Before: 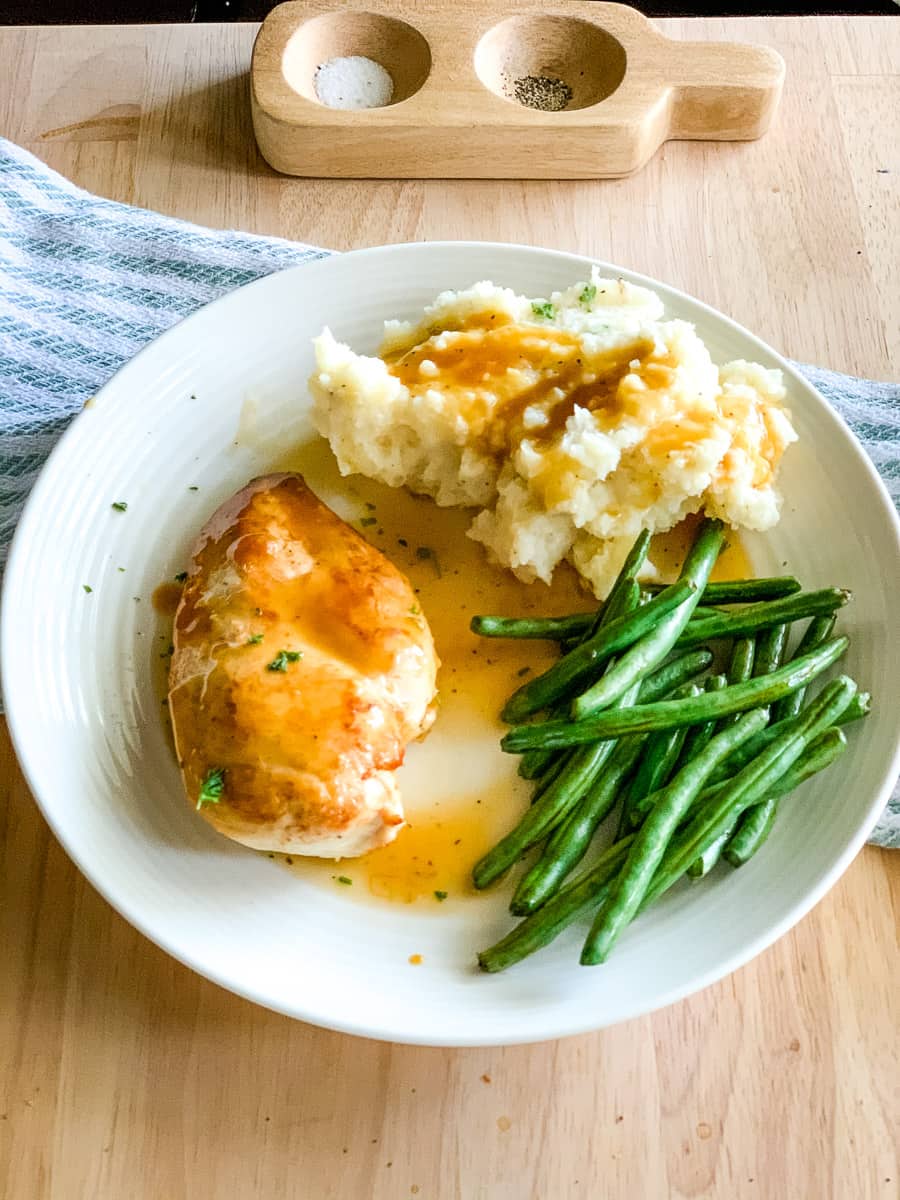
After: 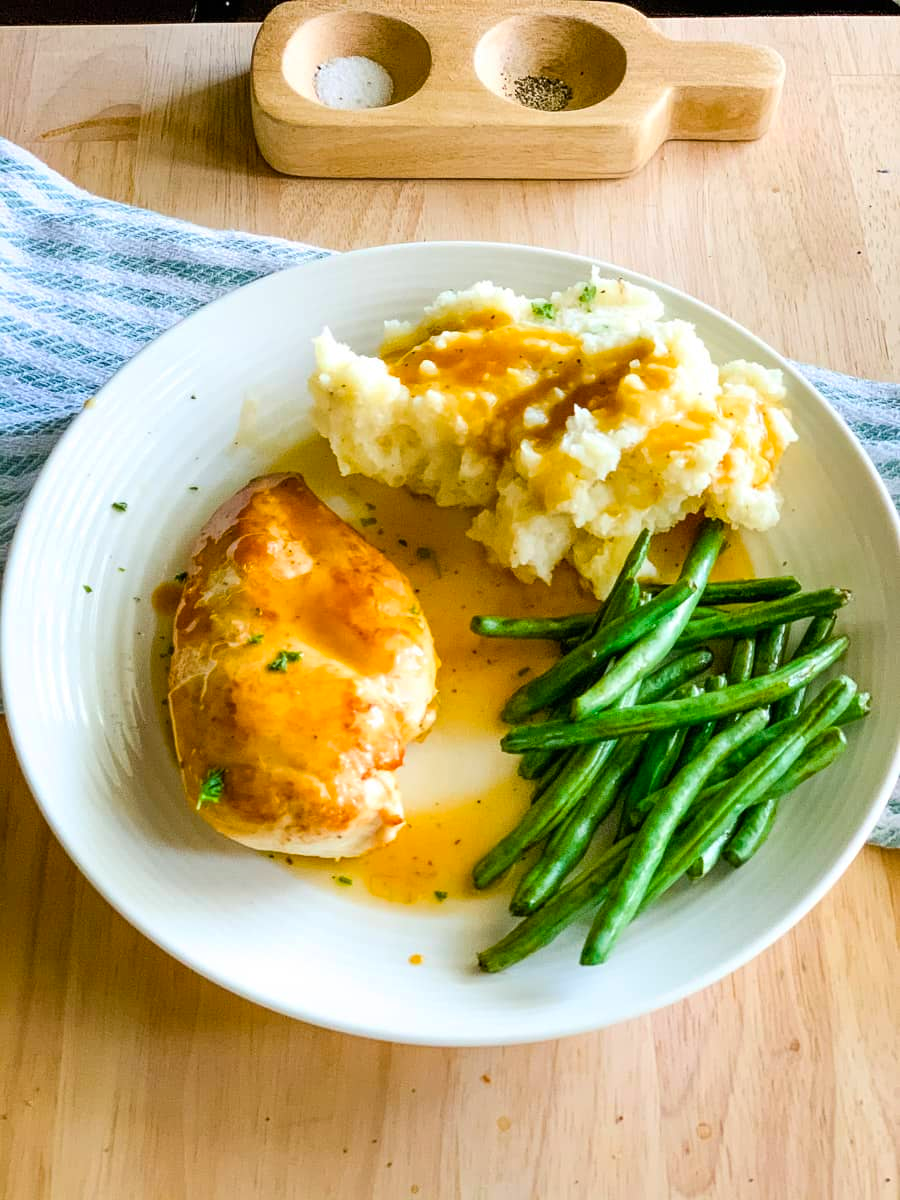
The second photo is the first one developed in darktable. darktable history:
tone equalizer: on, module defaults
color balance rgb: global vibrance 42.74%
exposure: compensate highlight preservation false
